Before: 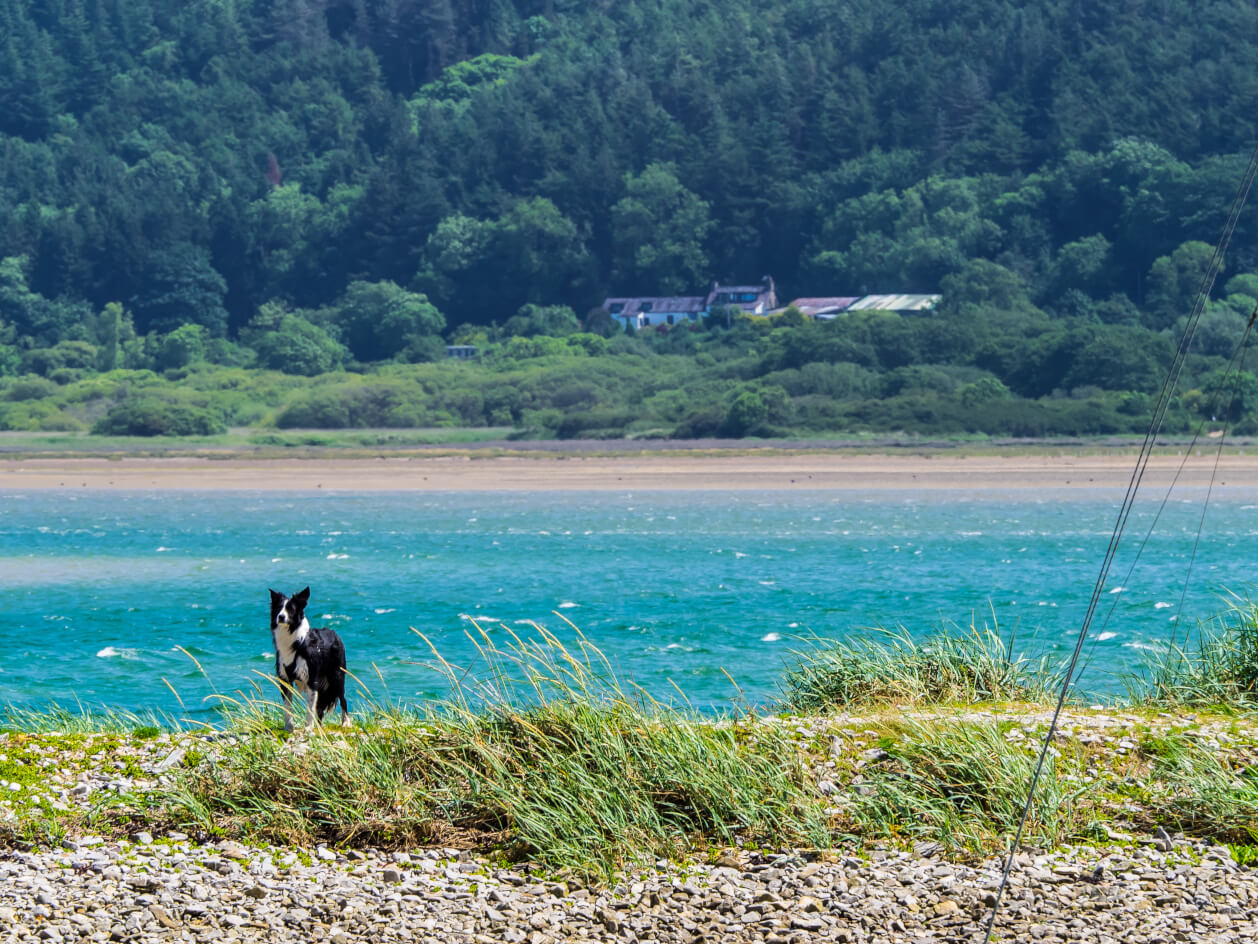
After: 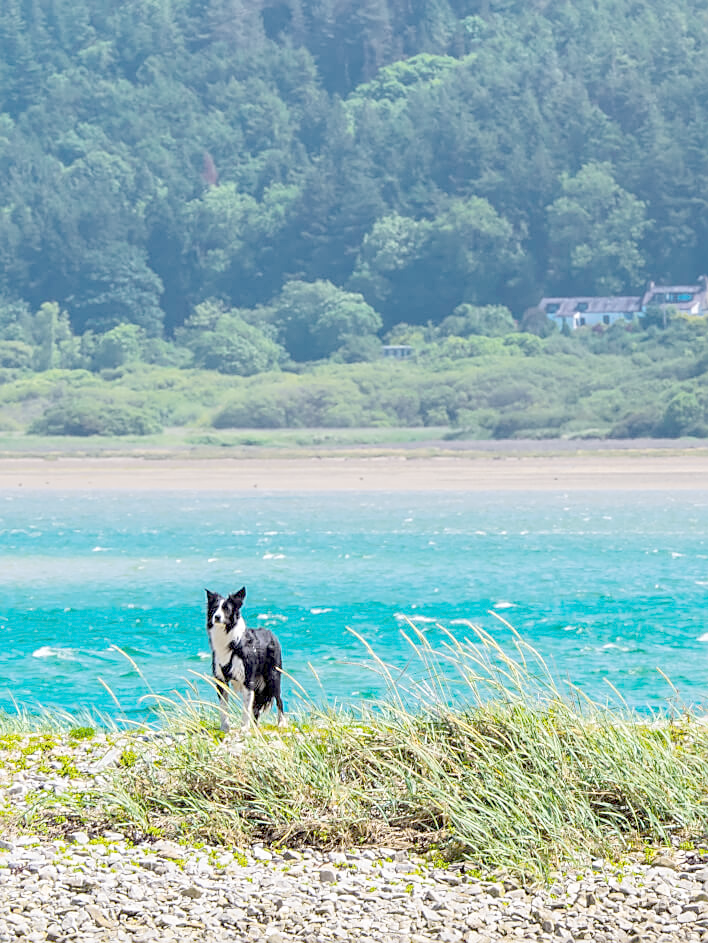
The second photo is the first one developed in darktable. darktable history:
sharpen: on, module defaults
crop: left 5.114%, right 38.589%
